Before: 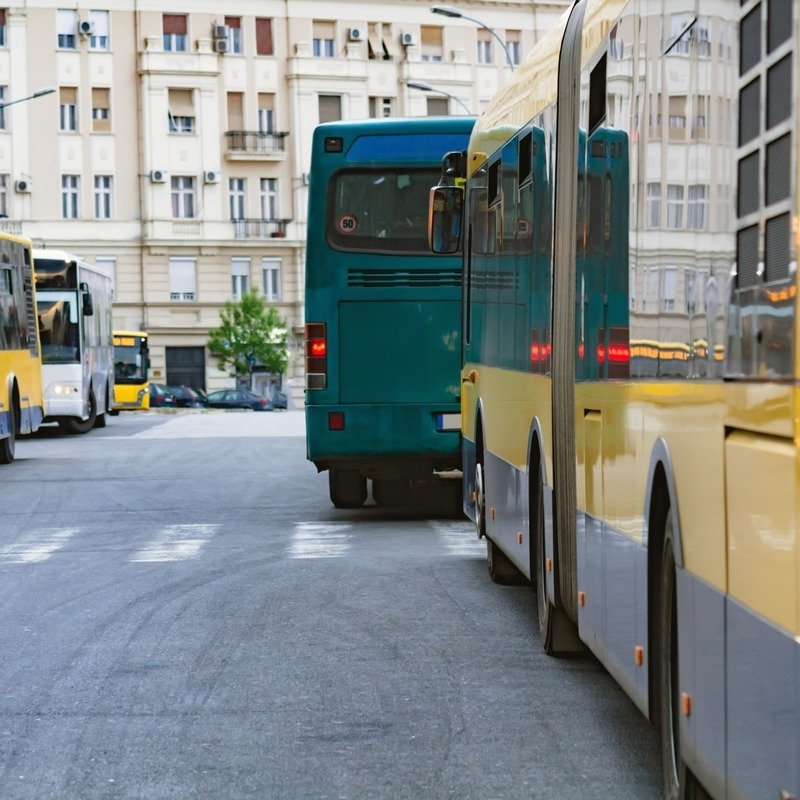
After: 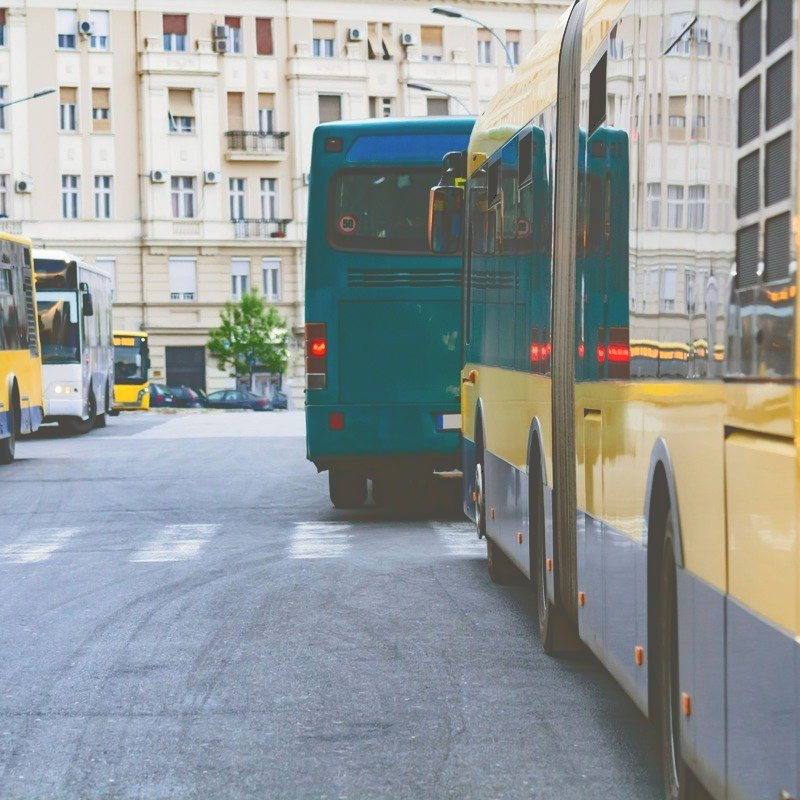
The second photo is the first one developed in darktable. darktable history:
tone curve: curves: ch0 [(0, 0) (0.003, 0.299) (0.011, 0.299) (0.025, 0.299) (0.044, 0.299) (0.069, 0.3) (0.1, 0.306) (0.136, 0.316) (0.177, 0.326) (0.224, 0.338) (0.277, 0.366) (0.335, 0.406) (0.399, 0.462) (0.468, 0.533) (0.543, 0.607) (0.623, 0.7) (0.709, 0.775) (0.801, 0.843) (0.898, 0.903) (1, 1)], color space Lab, independent channels, preserve colors none
